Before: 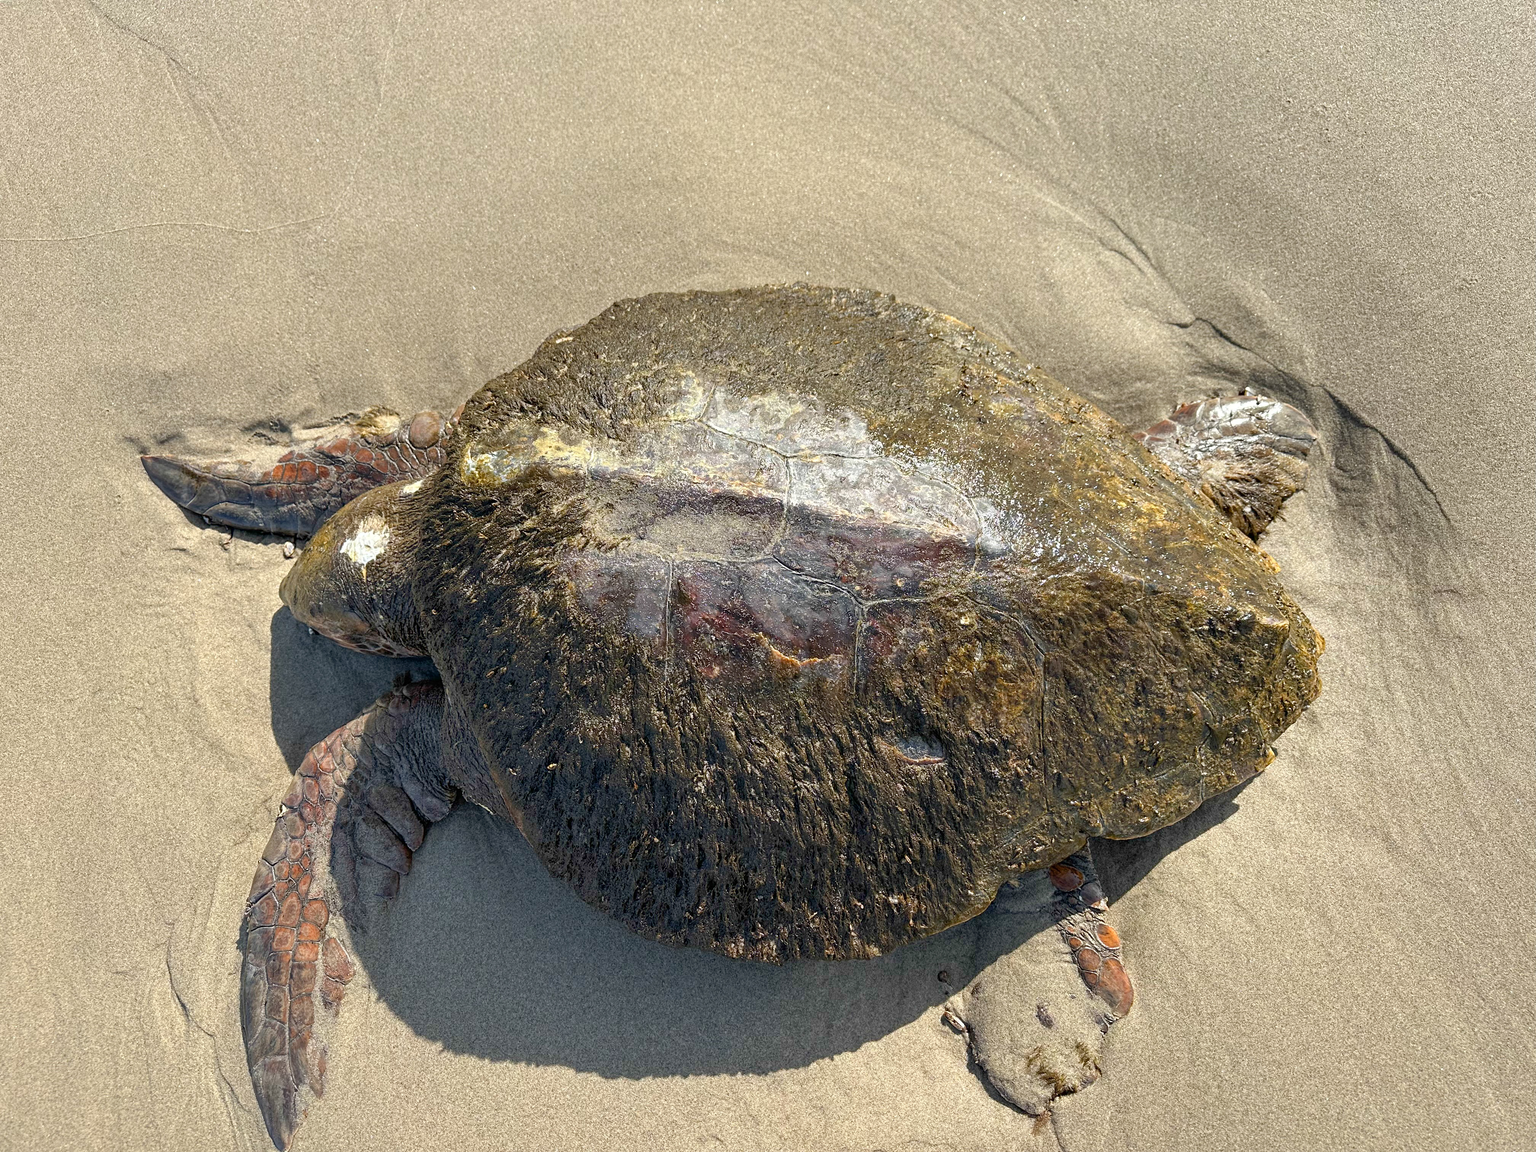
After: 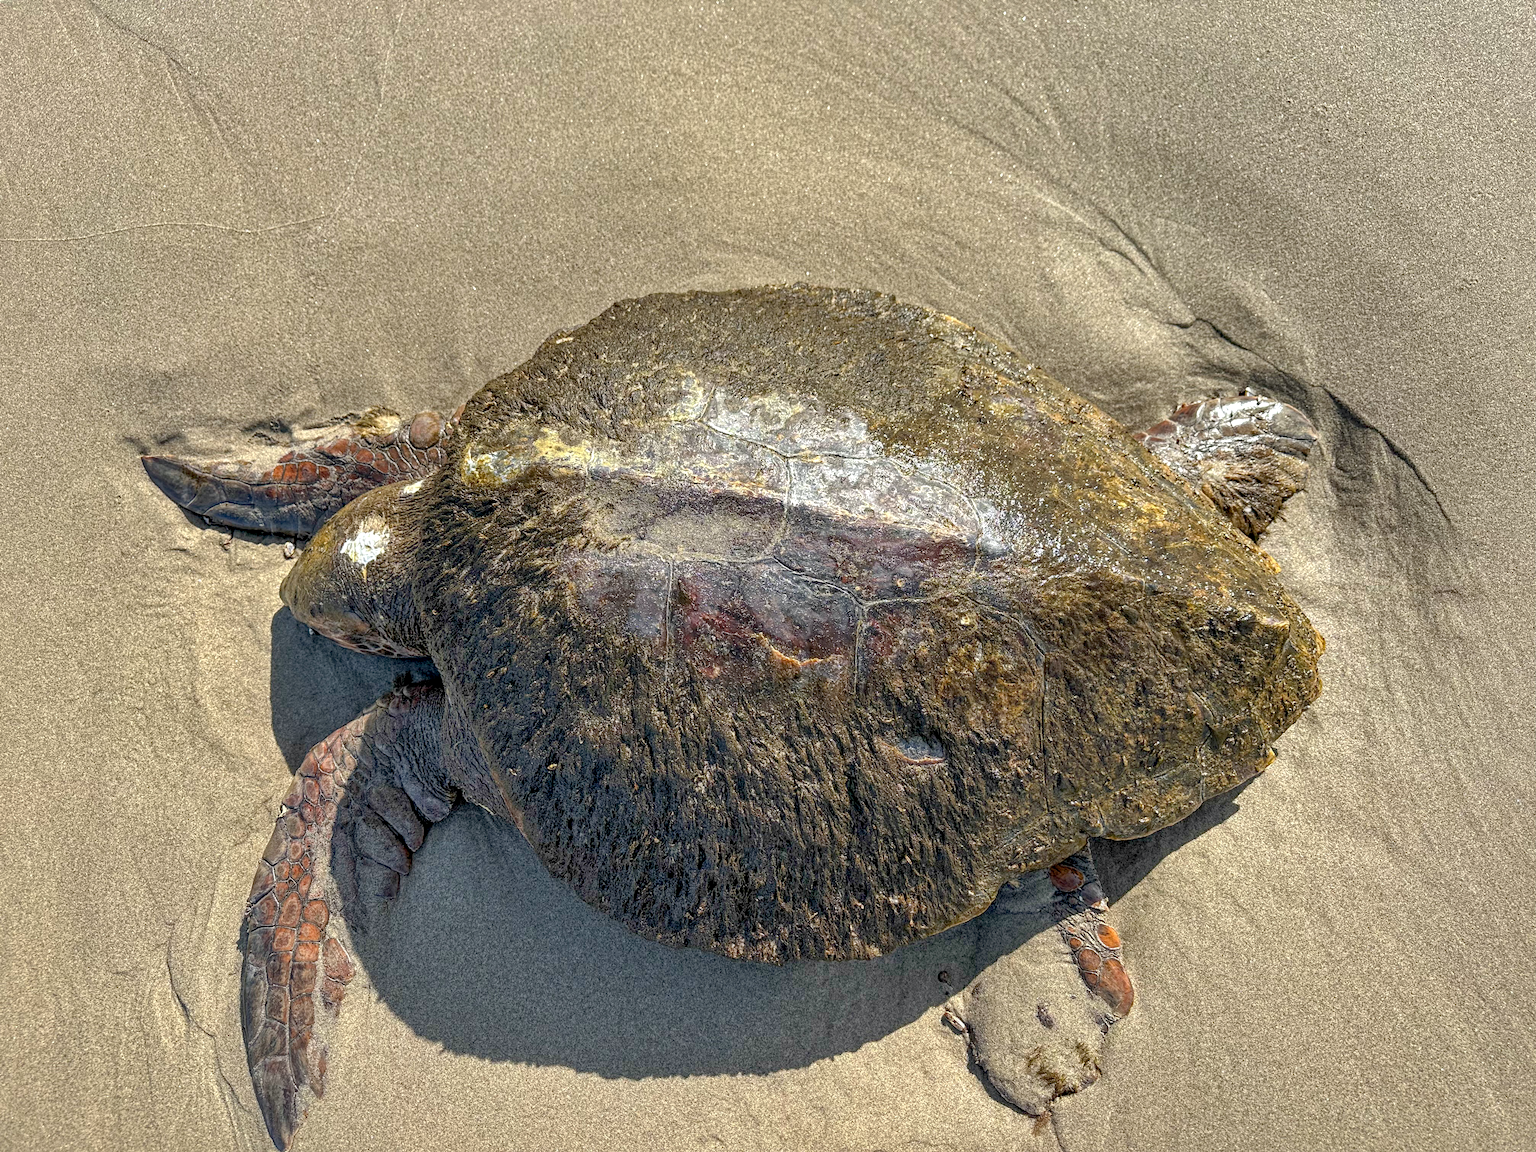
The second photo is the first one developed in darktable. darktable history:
shadows and highlights: on, module defaults
haze removal: compatibility mode true, adaptive false
local contrast: detail 130%
